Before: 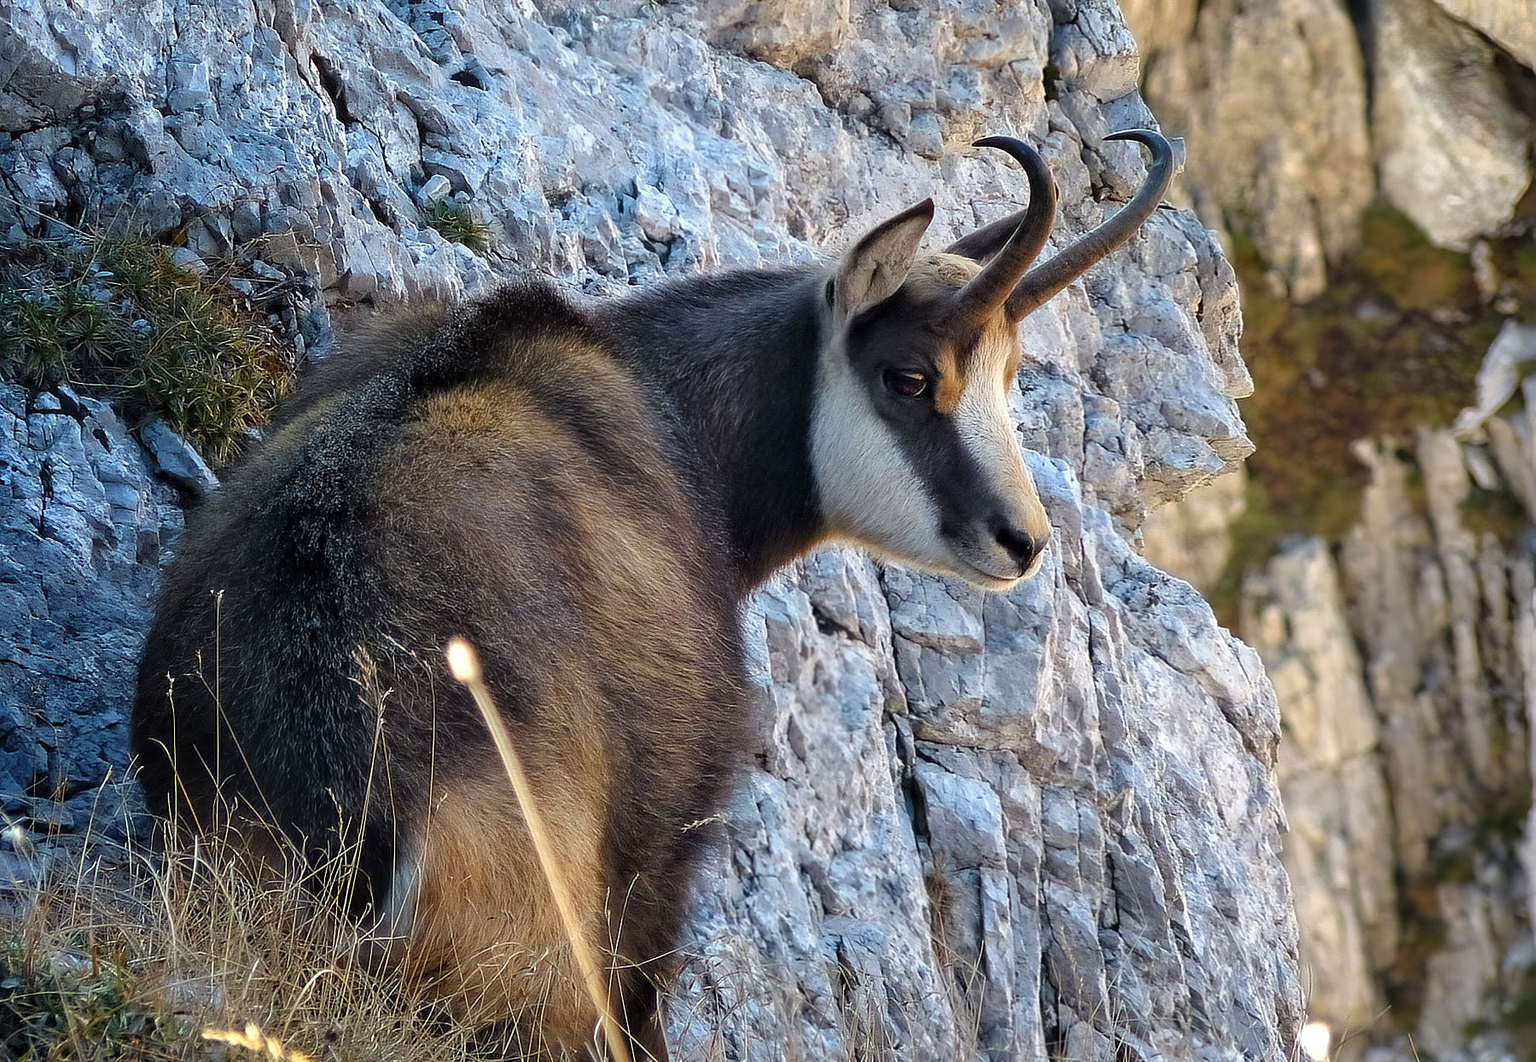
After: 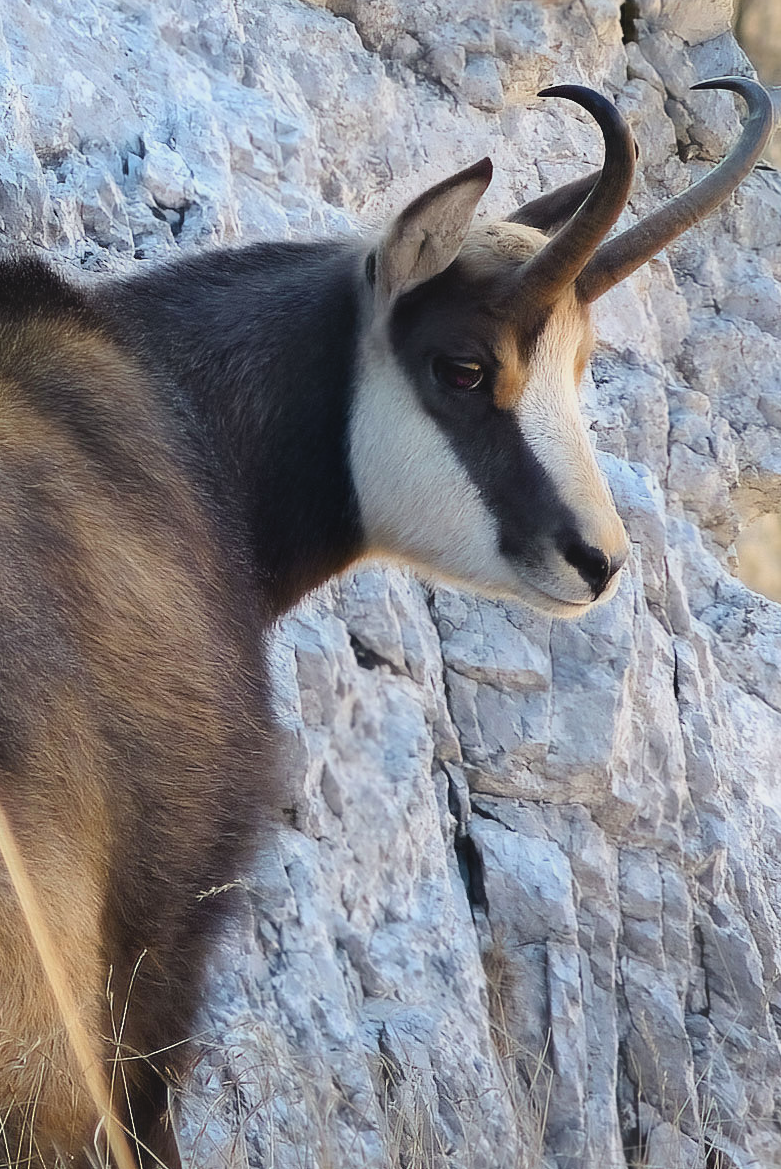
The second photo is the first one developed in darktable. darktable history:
contrast equalizer: octaves 7, y [[0.6 ×6], [0.55 ×6], [0 ×6], [0 ×6], [0 ×6]], mix -1
crop: left 33.452%, top 6.025%, right 23.155%
contrast brightness saturation: contrast 0.15, brightness 0.05
